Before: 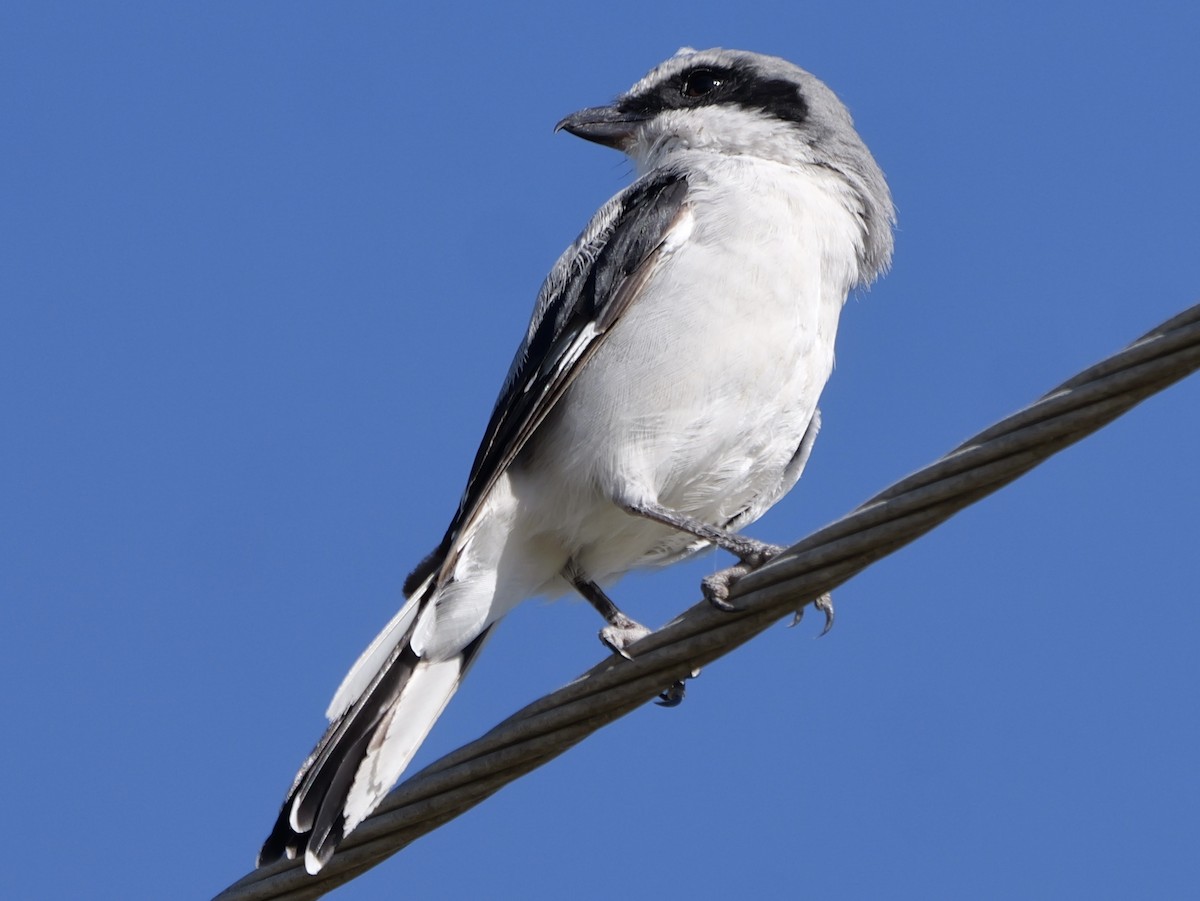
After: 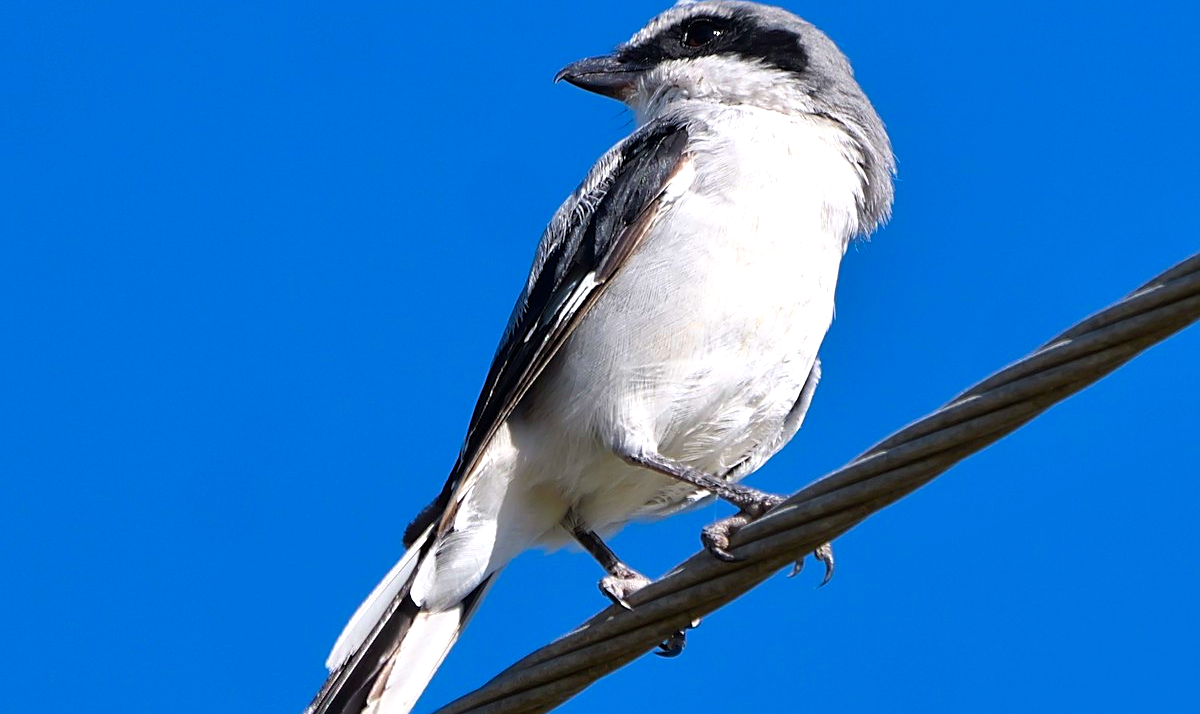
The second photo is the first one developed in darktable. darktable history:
crop and rotate: top 5.658%, bottom 14.987%
shadows and highlights: soften with gaussian
sharpen: on, module defaults
color balance rgb: shadows lift › chroma 1.042%, shadows lift › hue 217.78°, linear chroma grading › global chroma 15.208%, perceptual saturation grading › global saturation 31.233%, perceptual brilliance grading › highlights 10.889%, perceptual brilliance grading › shadows -11.142%, global vibrance 20%
